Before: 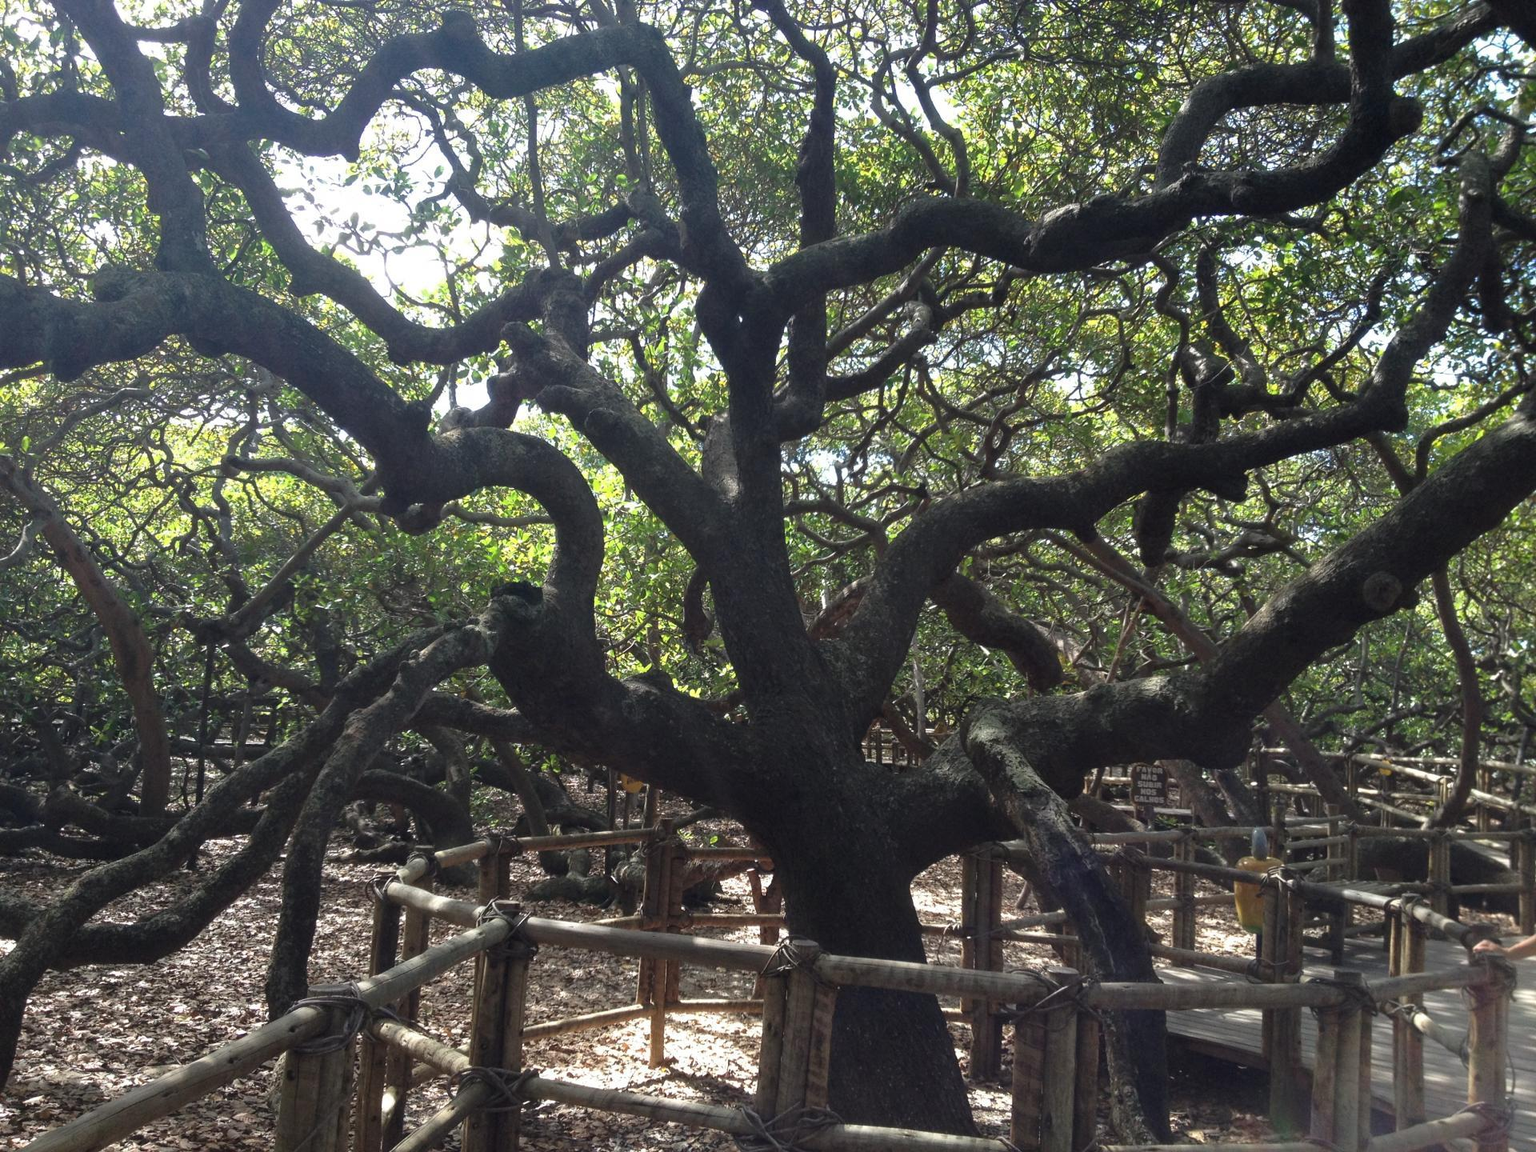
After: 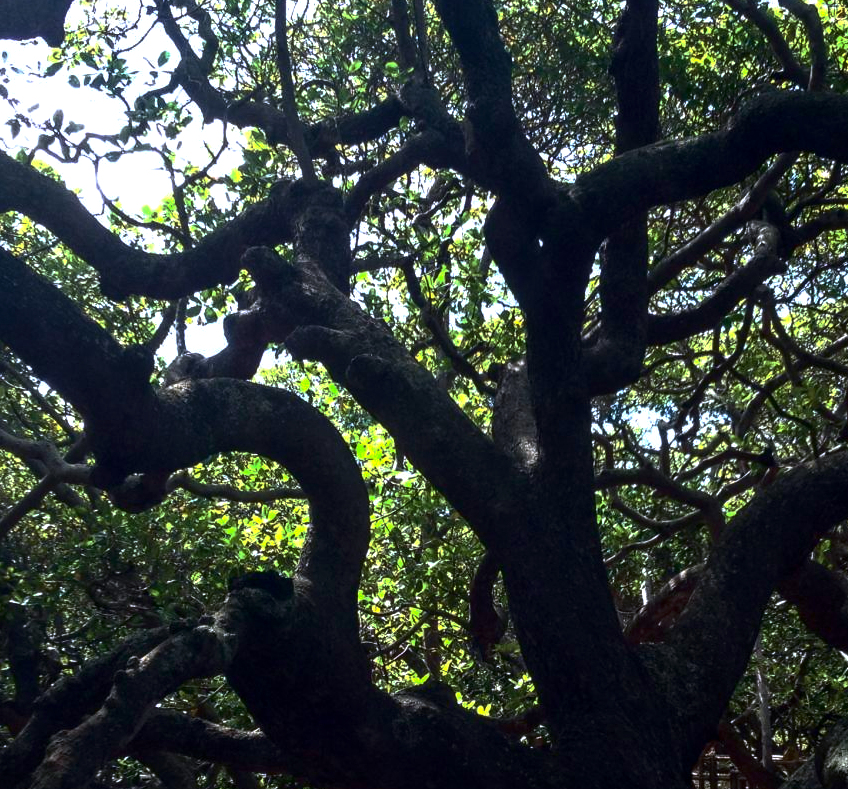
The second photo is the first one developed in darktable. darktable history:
base curve: curves: ch0 [(0, 0) (0.841, 0.609) (1, 1)], preserve colors none
local contrast: detail 142%
color calibration: gray › normalize channels true, illuminant as shot in camera, x 0.358, y 0.373, temperature 4628.91 K, gamut compression 0.011
velvia: on, module defaults
crop: left 20.092%, top 10.861%, right 35.632%, bottom 34.32%
exposure: exposure 0.203 EV, compensate exposure bias true, compensate highlight preservation false
contrast brightness saturation: contrast 0.333, brightness -0.083, saturation 0.173
